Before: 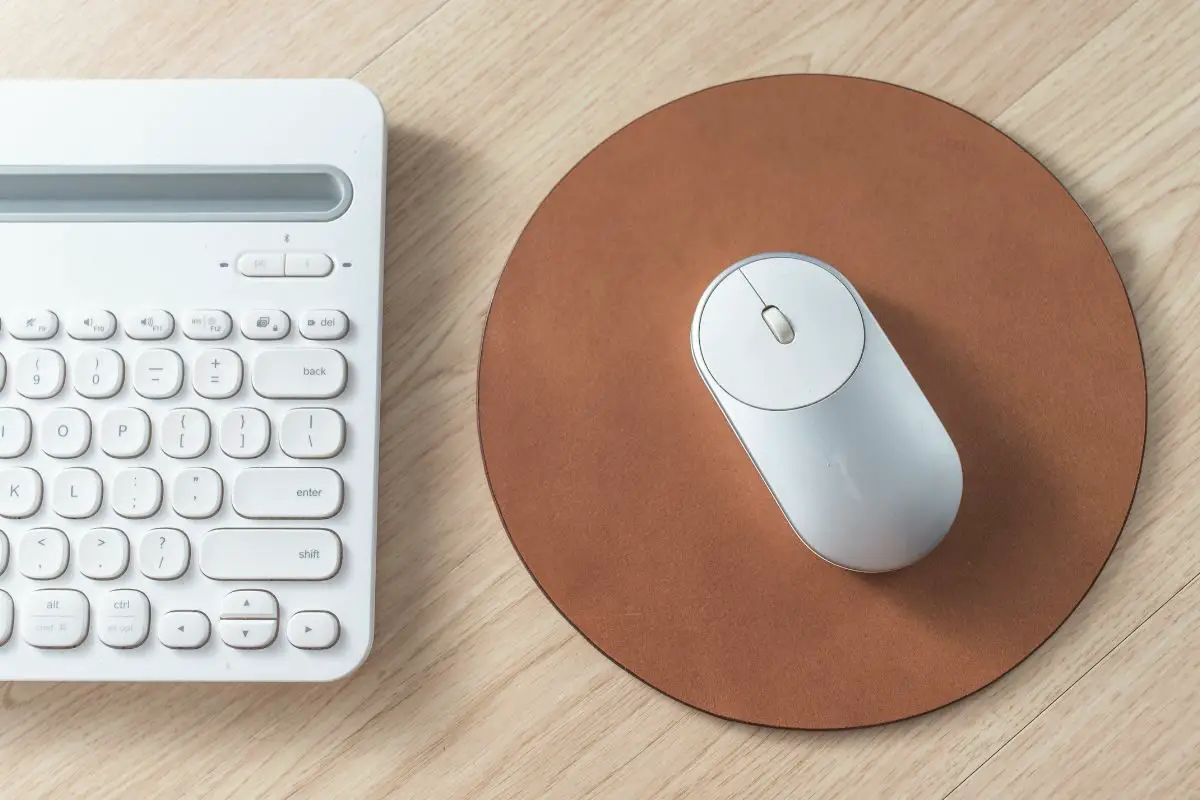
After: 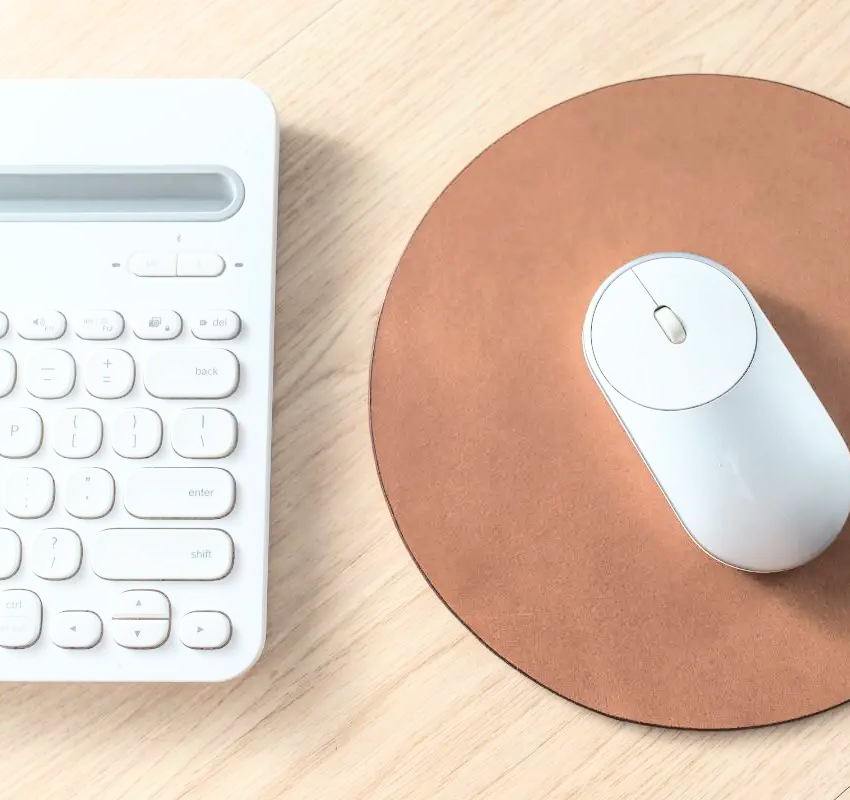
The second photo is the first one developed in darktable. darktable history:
crop and rotate: left 9.021%, right 20.128%
tone curve: curves: ch0 [(0, 0) (0.003, 0.003) (0.011, 0.012) (0.025, 0.026) (0.044, 0.046) (0.069, 0.072) (0.1, 0.104) (0.136, 0.141) (0.177, 0.185) (0.224, 0.247) (0.277, 0.335) (0.335, 0.447) (0.399, 0.539) (0.468, 0.636) (0.543, 0.723) (0.623, 0.803) (0.709, 0.873) (0.801, 0.936) (0.898, 0.978) (1, 1)], color space Lab, independent channels, preserve colors none
